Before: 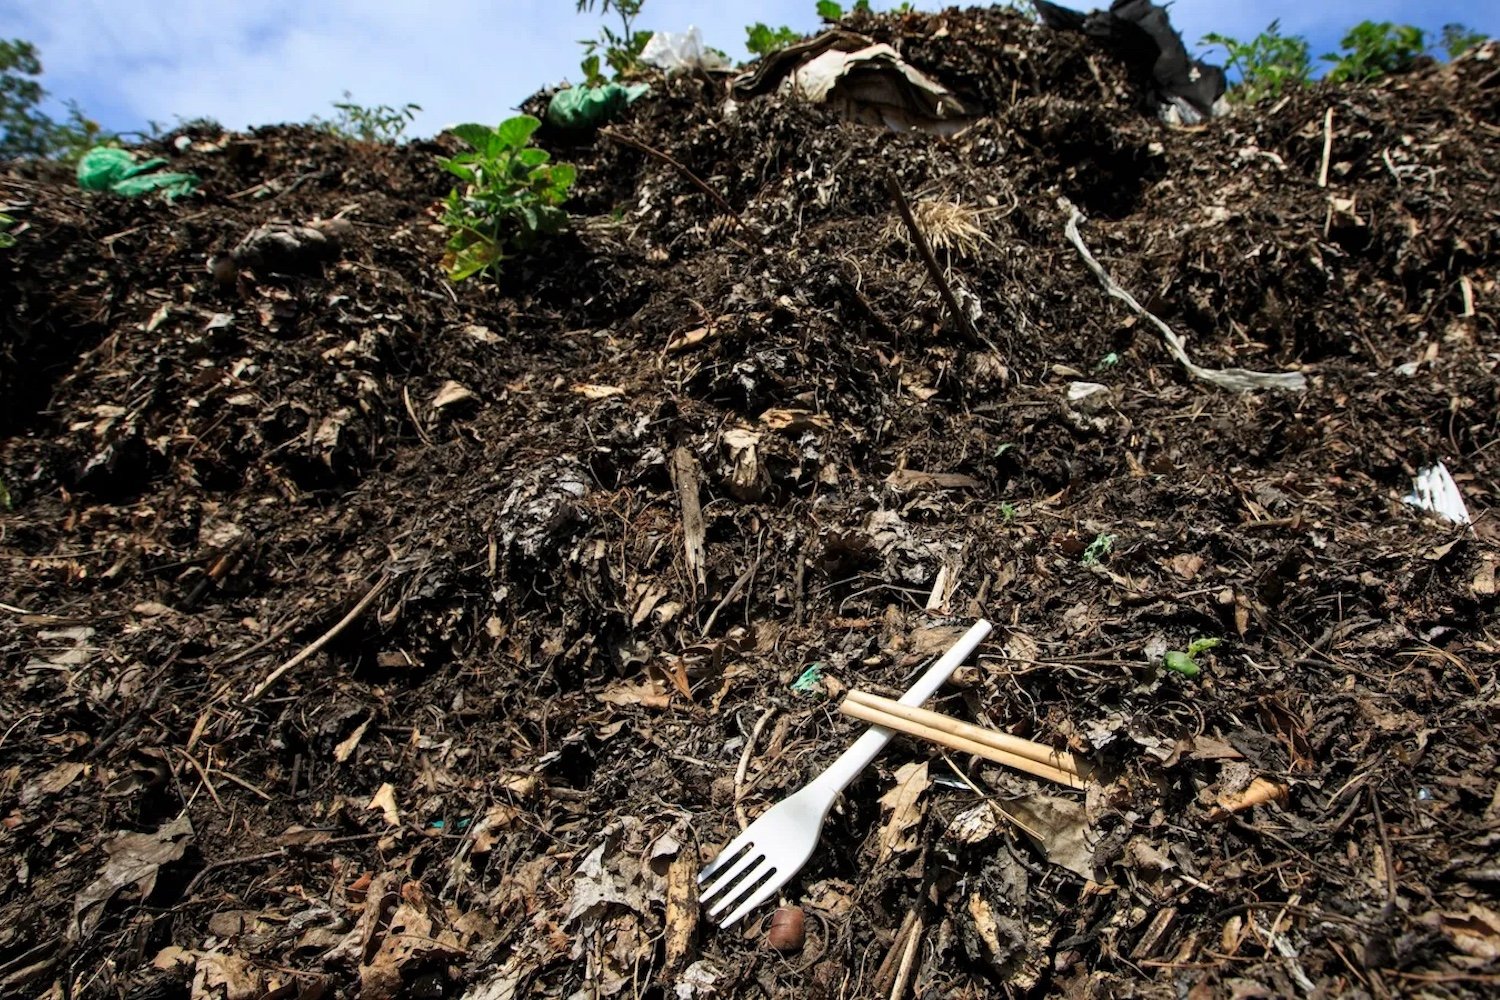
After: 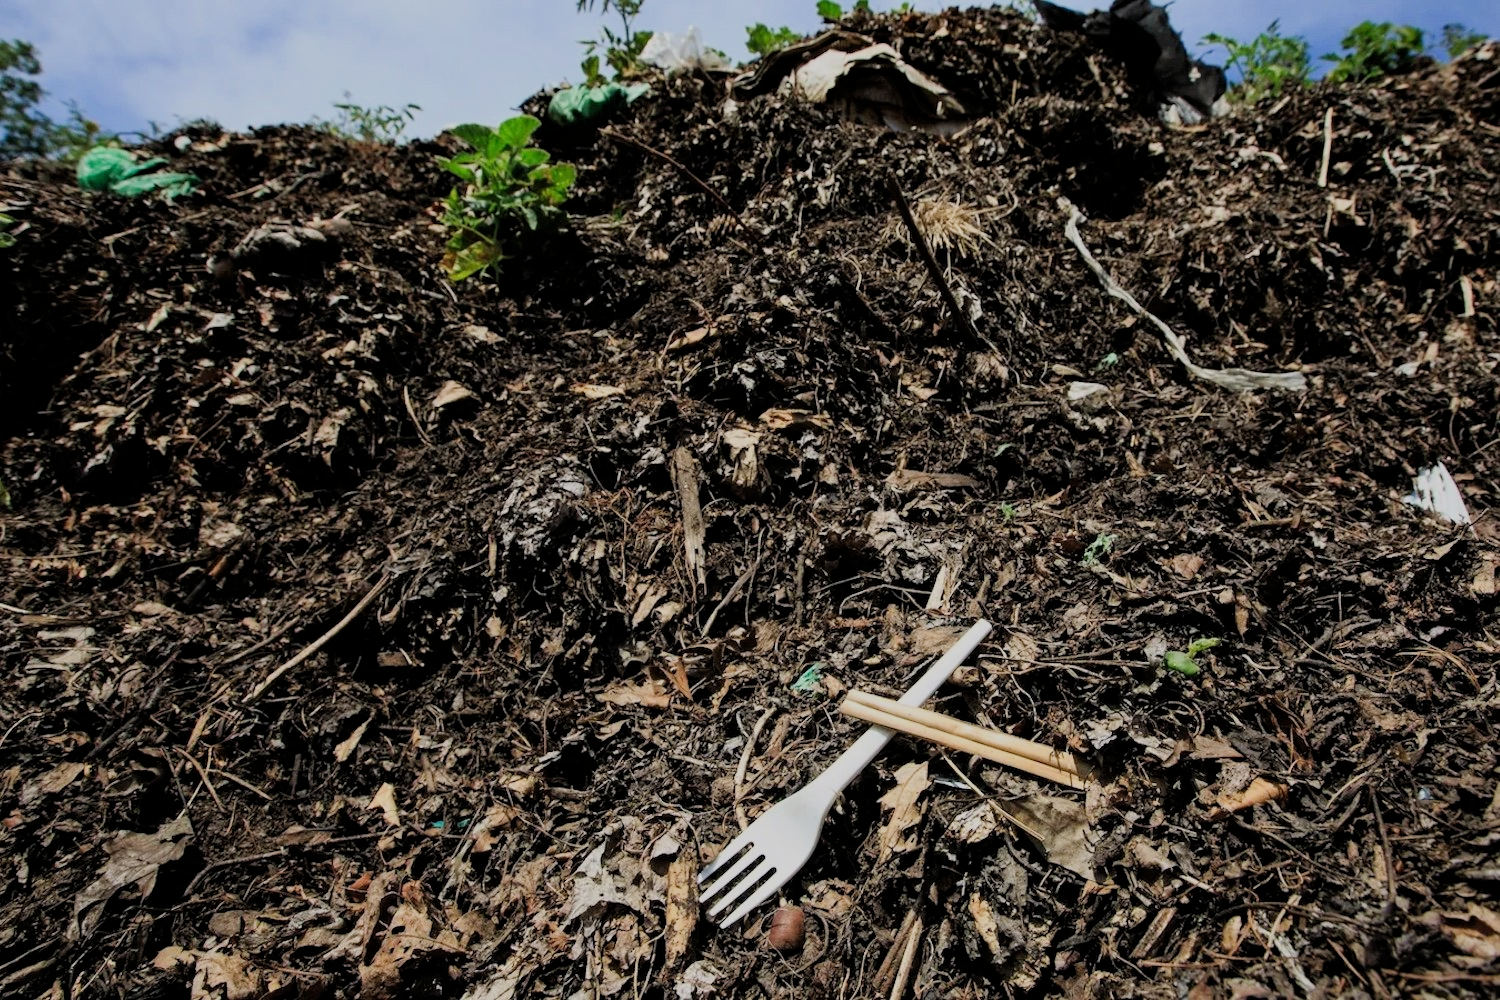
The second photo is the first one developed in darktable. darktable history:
filmic rgb: black relative exposure -7.42 EV, white relative exposure 4.86 EV, threshold 5.97 EV, hardness 3.4, iterations of high-quality reconstruction 0, enable highlight reconstruction true
